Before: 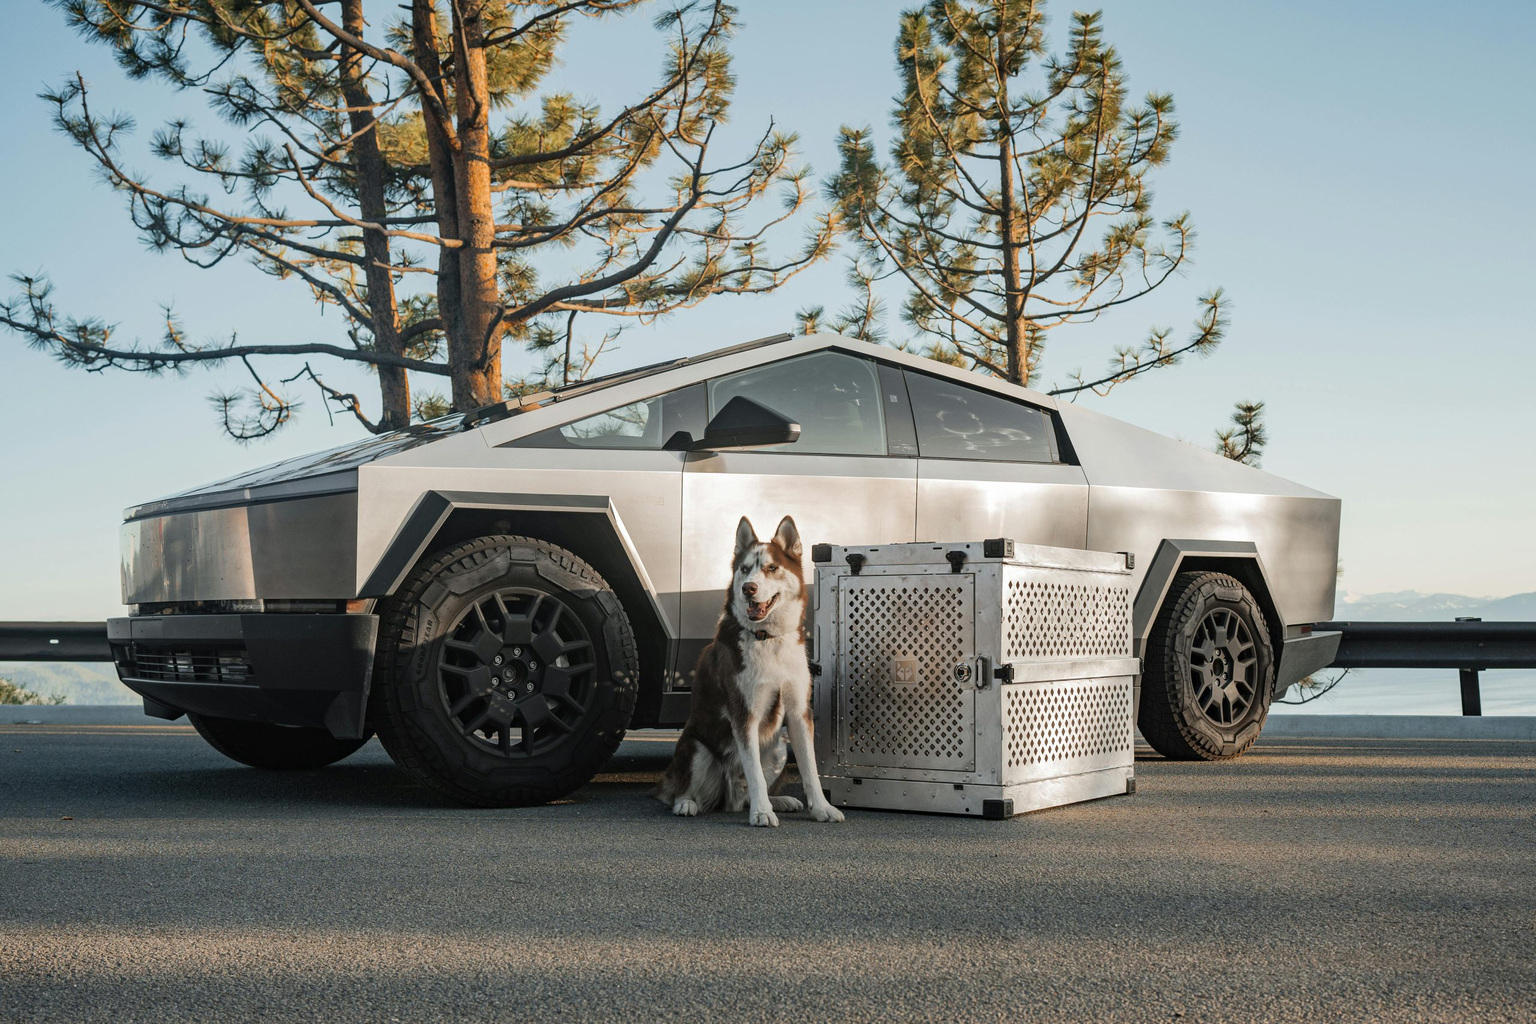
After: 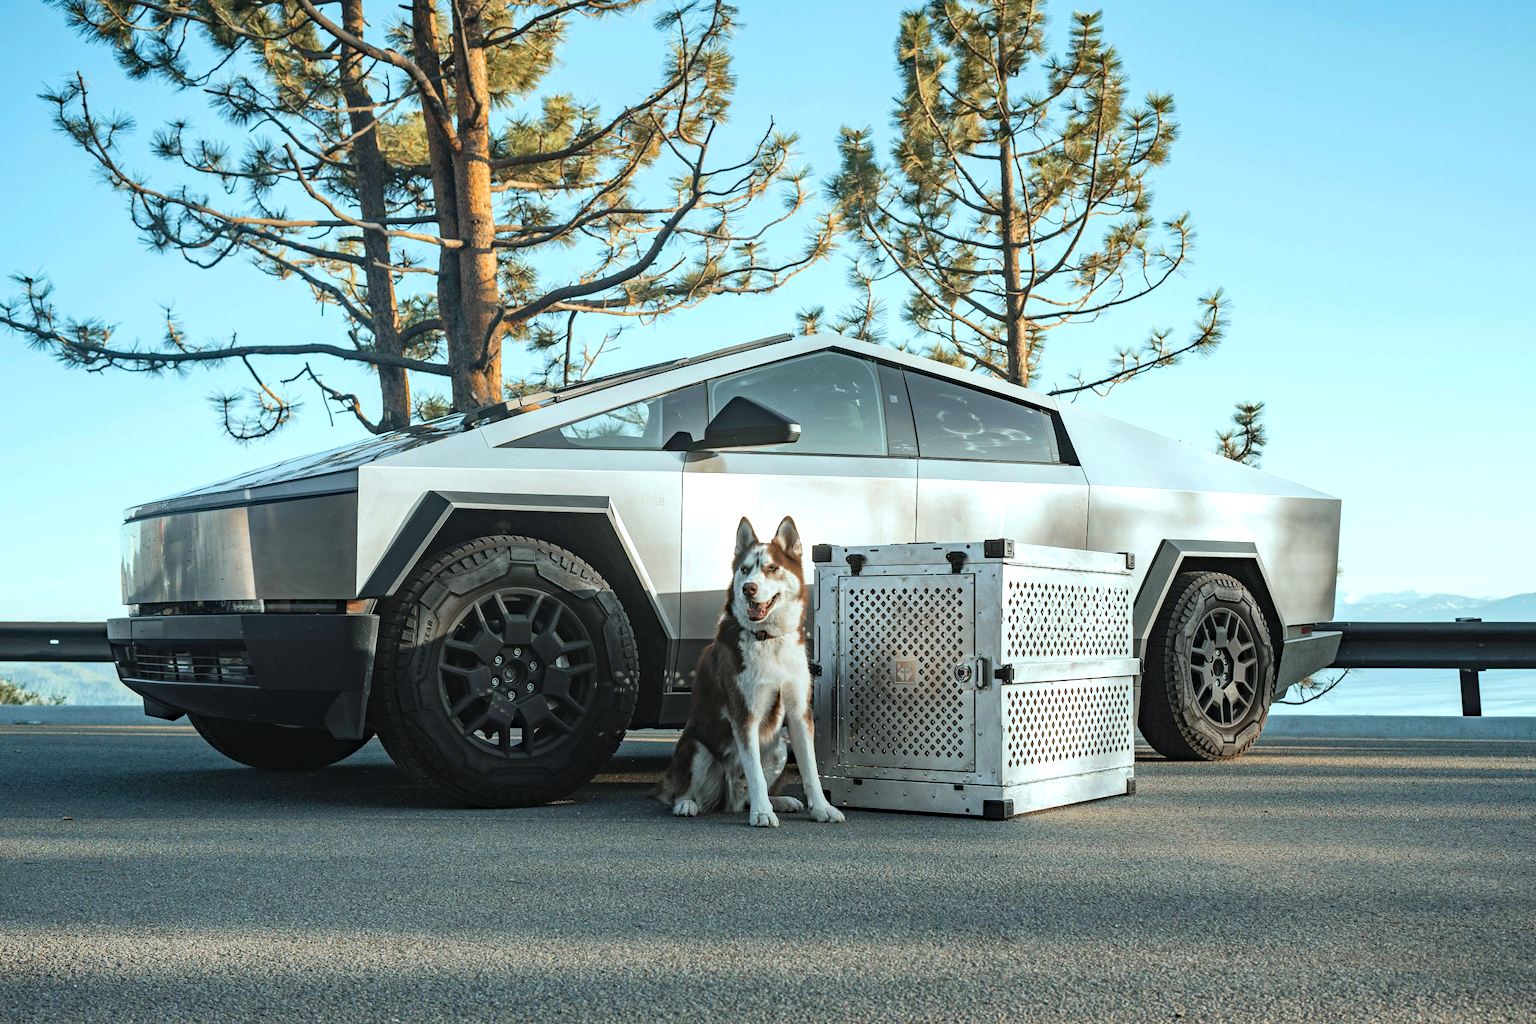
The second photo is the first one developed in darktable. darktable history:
haze removal: compatibility mode true, adaptive false
exposure: black level correction -0.002, exposure 0.539 EV, compensate highlight preservation false
color correction: highlights a* -10, highlights b* -9.95
